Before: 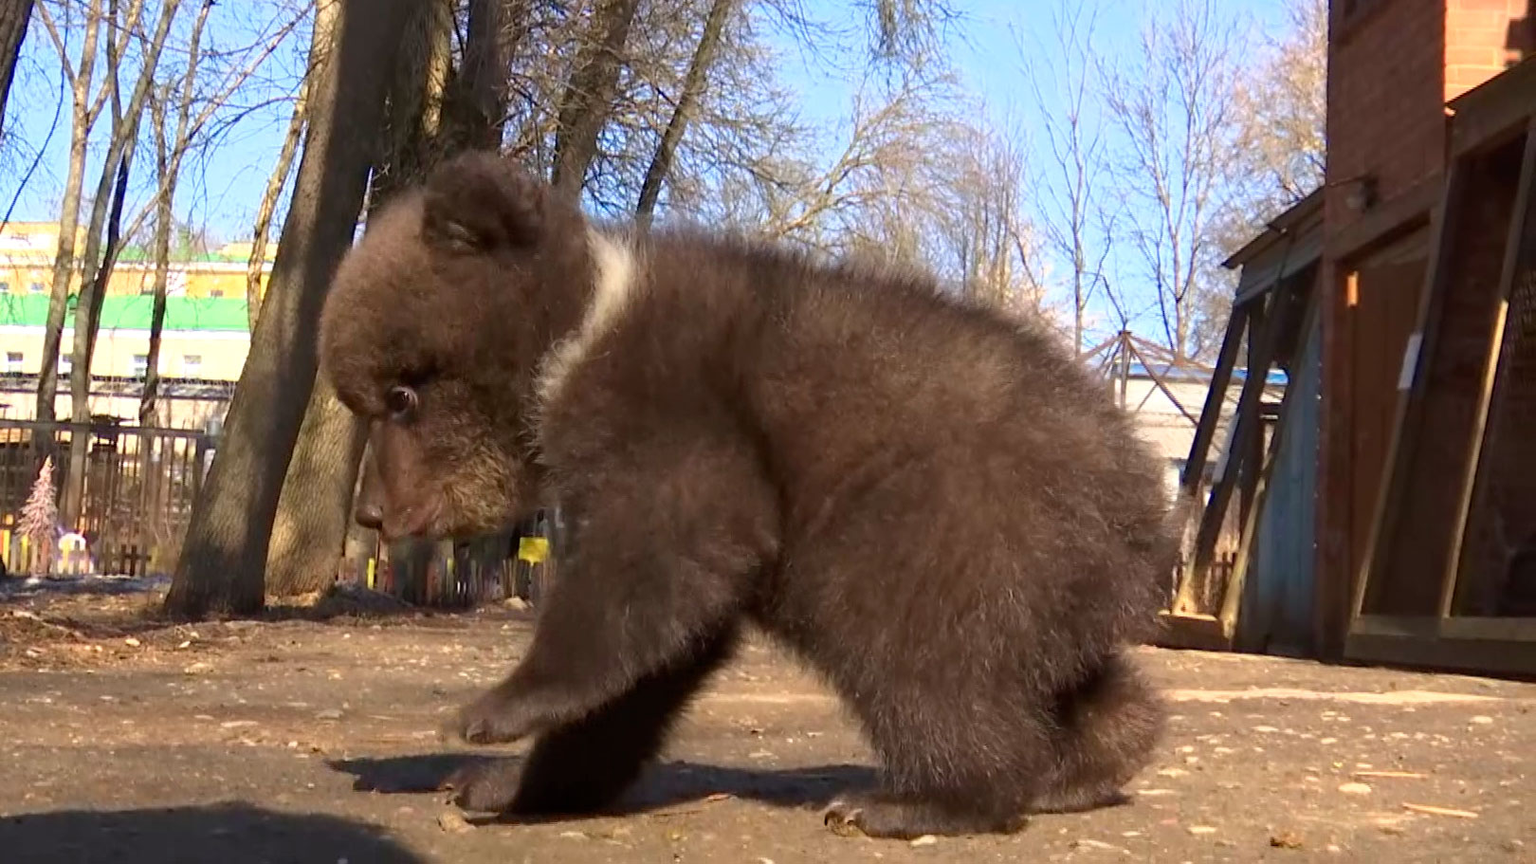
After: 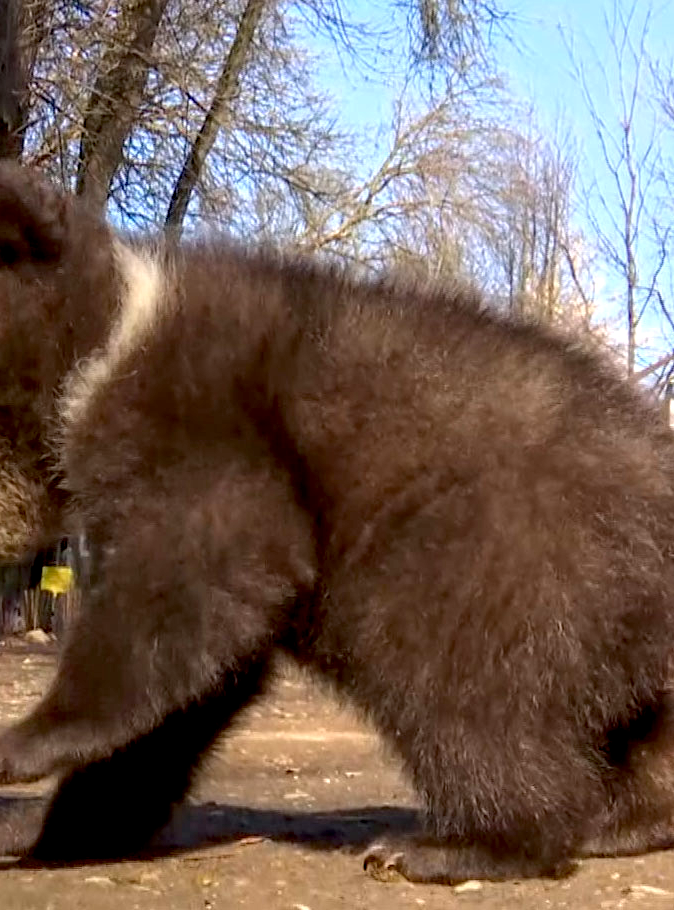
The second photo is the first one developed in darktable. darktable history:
crop: left 31.252%, right 27.093%
local contrast: detail 130%
exposure: black level correction 0.009, exposure 0.114 EV, compensate highlight preservation false
